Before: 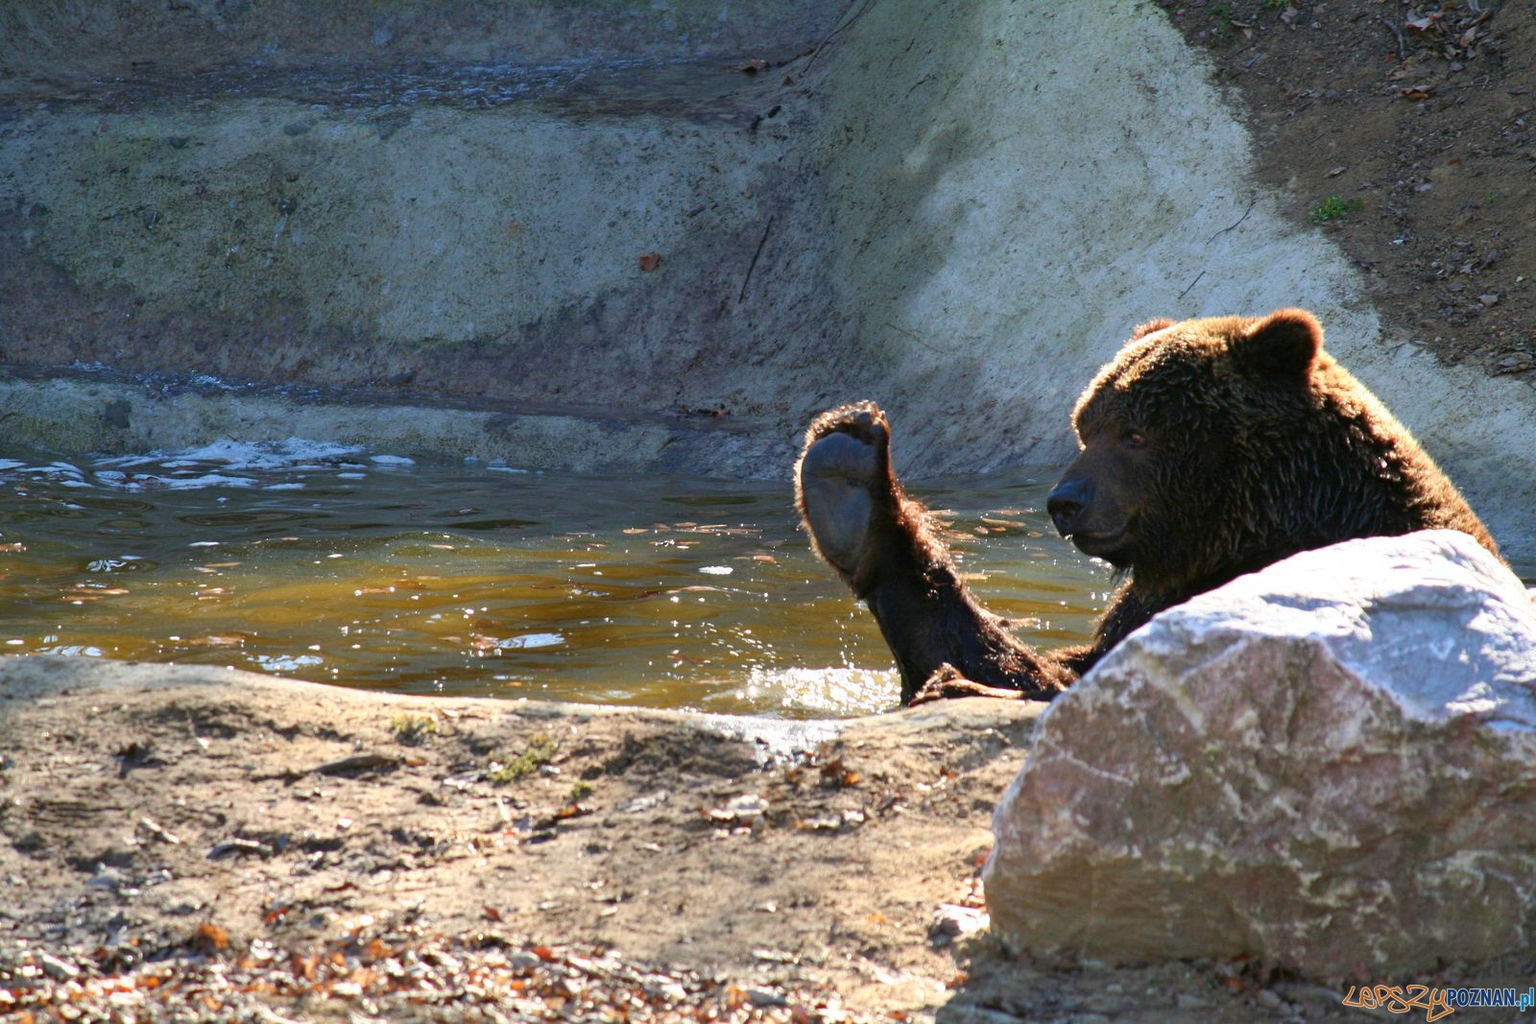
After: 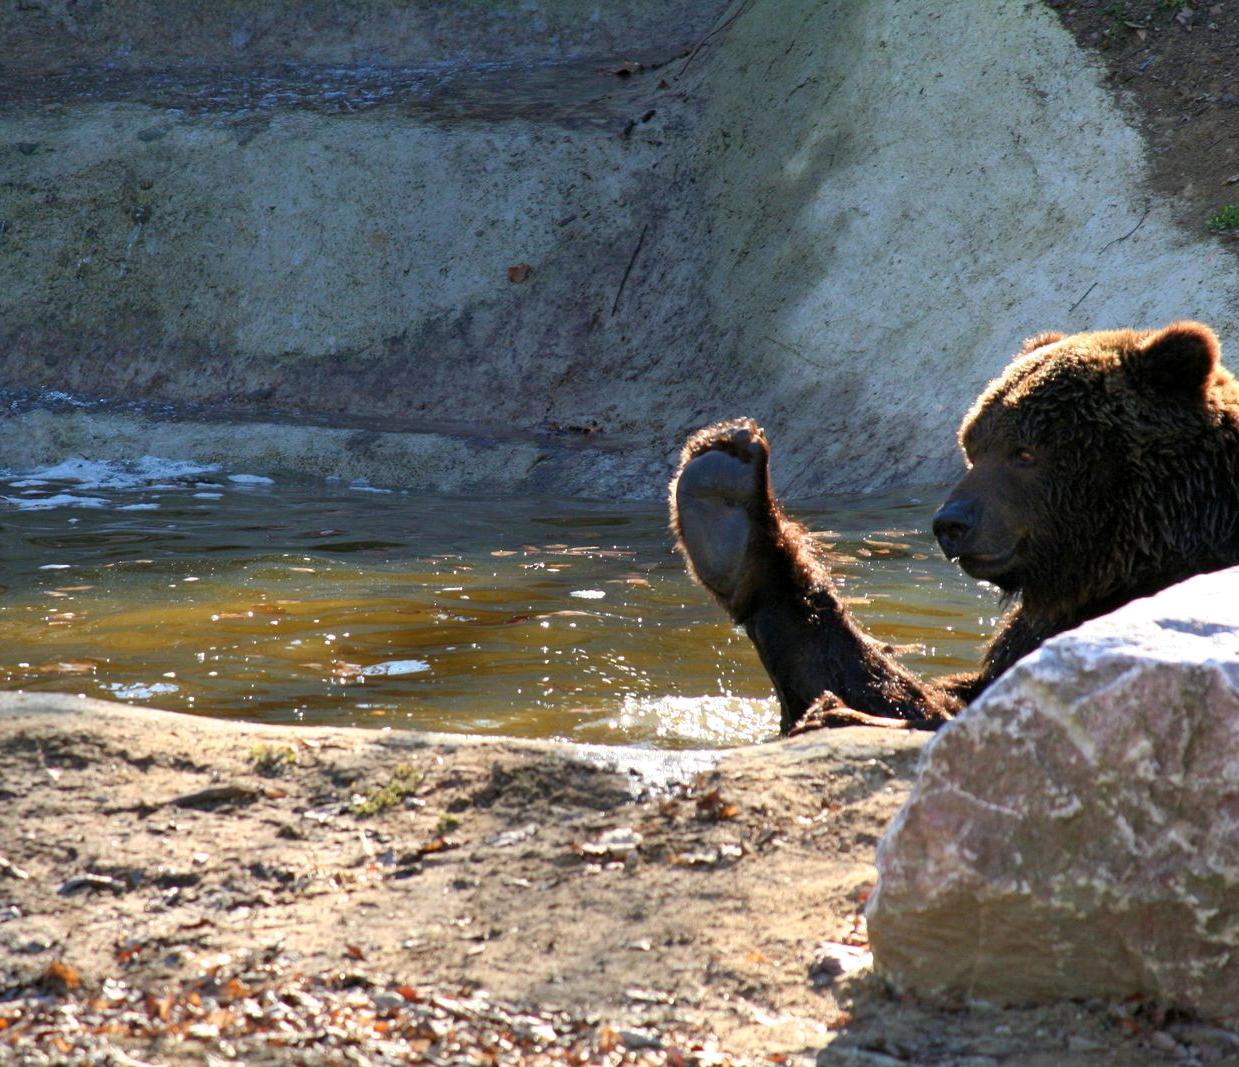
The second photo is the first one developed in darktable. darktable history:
levels: levels [0.026, 0.507, 0.987]
crop: left 9.88%, right 12.664%
